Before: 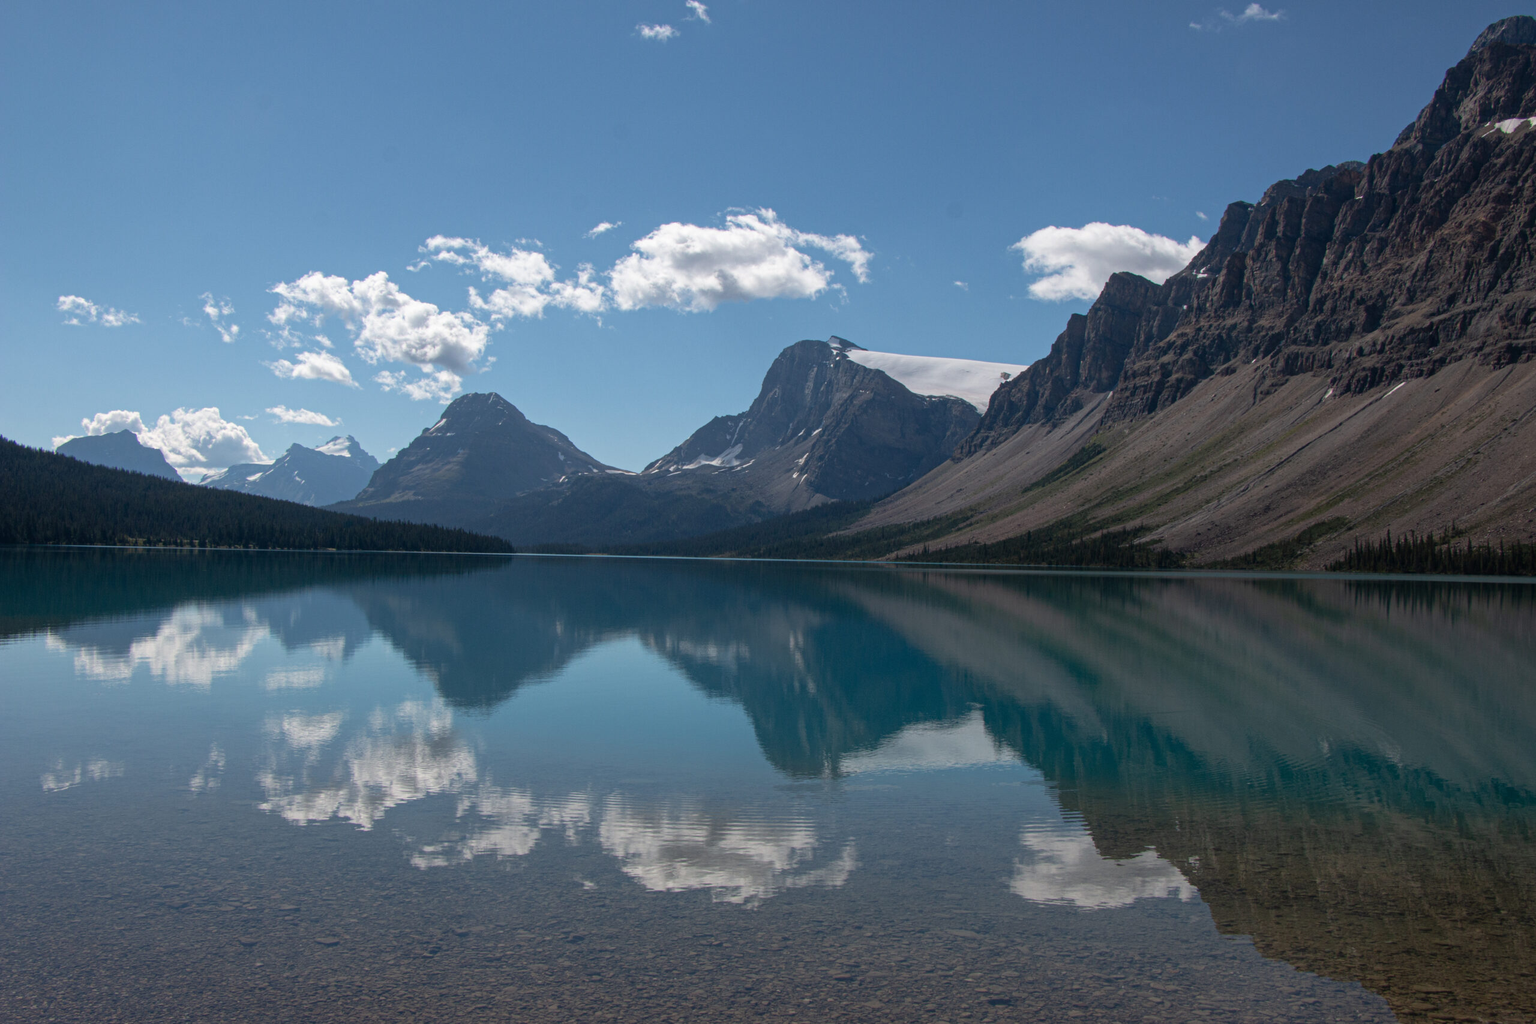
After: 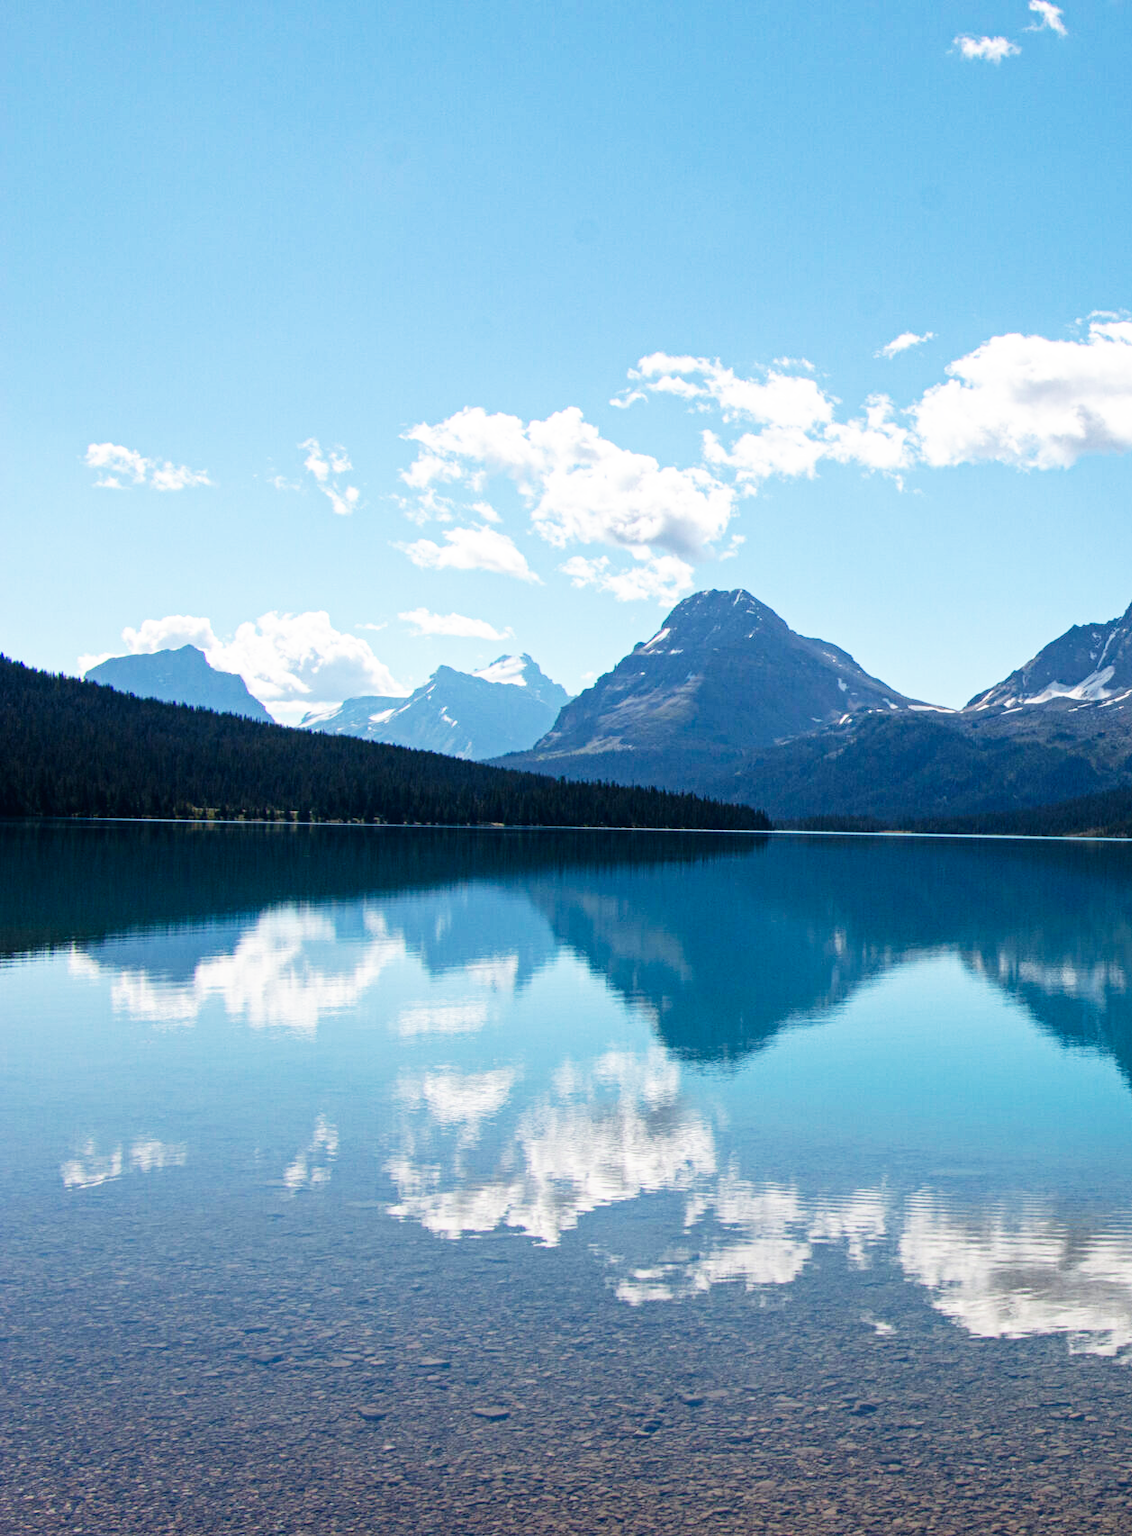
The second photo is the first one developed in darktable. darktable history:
crop and rotate: left 0%, top 0%, right 50.845%
base curve: curves: ch0 [(0, 0) (0.007, 0.004) (0.027, 0.03) (0.046, 0.07) (0.207, 0.54) (0.442, 0.872) (0.673, 0.972) (1, 1)], preserve colors none
haze removal: compatibility mode true, adaptive false
